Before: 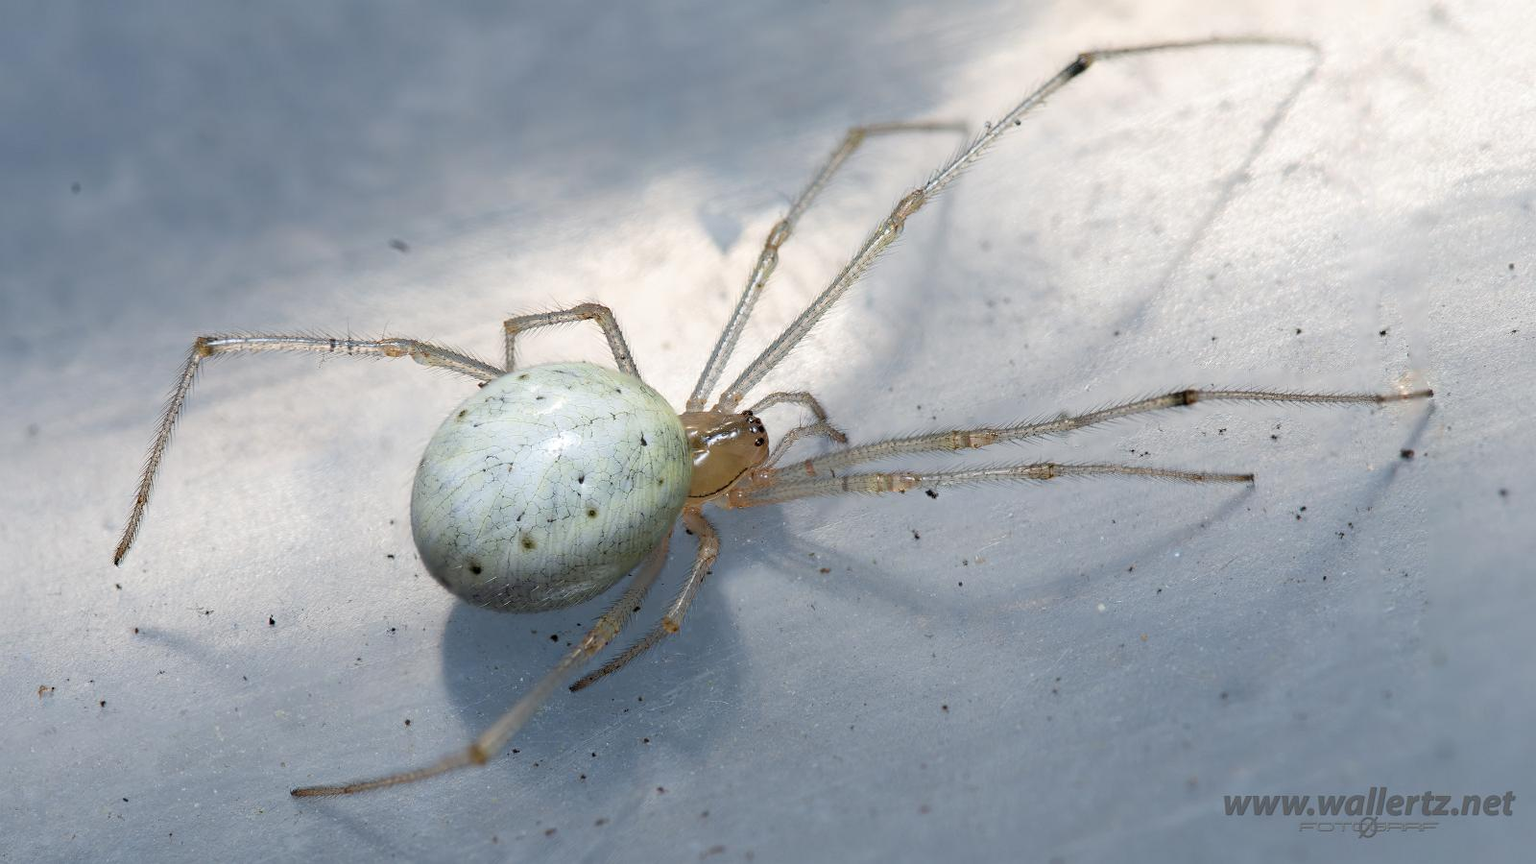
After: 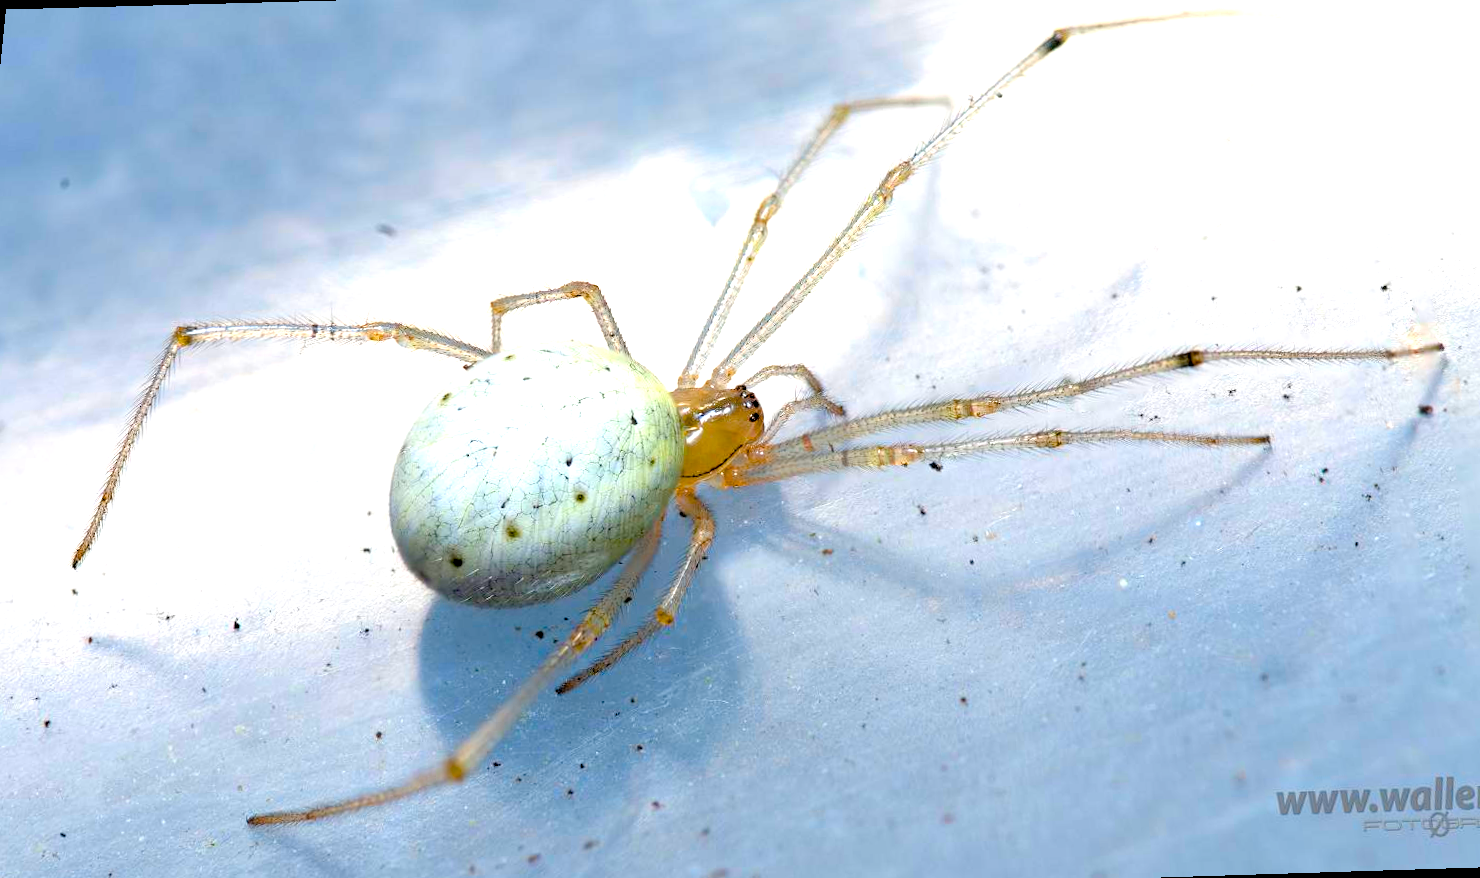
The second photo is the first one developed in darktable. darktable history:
rotate and perspective: rotation -1.68°, lens shift (vertical) -0.146, crop left 0.049, crop right 0.912, crop top 0.032, crop bottom 0.96
color balance rgb: linear chroma grading › global chroma 23.15%, perceptual saturation grading › global saturation 28.7%, perceptual saturation grading › mid-tones 12.04%, perceptual saturation grading › shadows 10.19%, global vibrance 22.22%
exposure: black level correction 0.008, exposure 0.979 EV, compensate highlight preservation false
